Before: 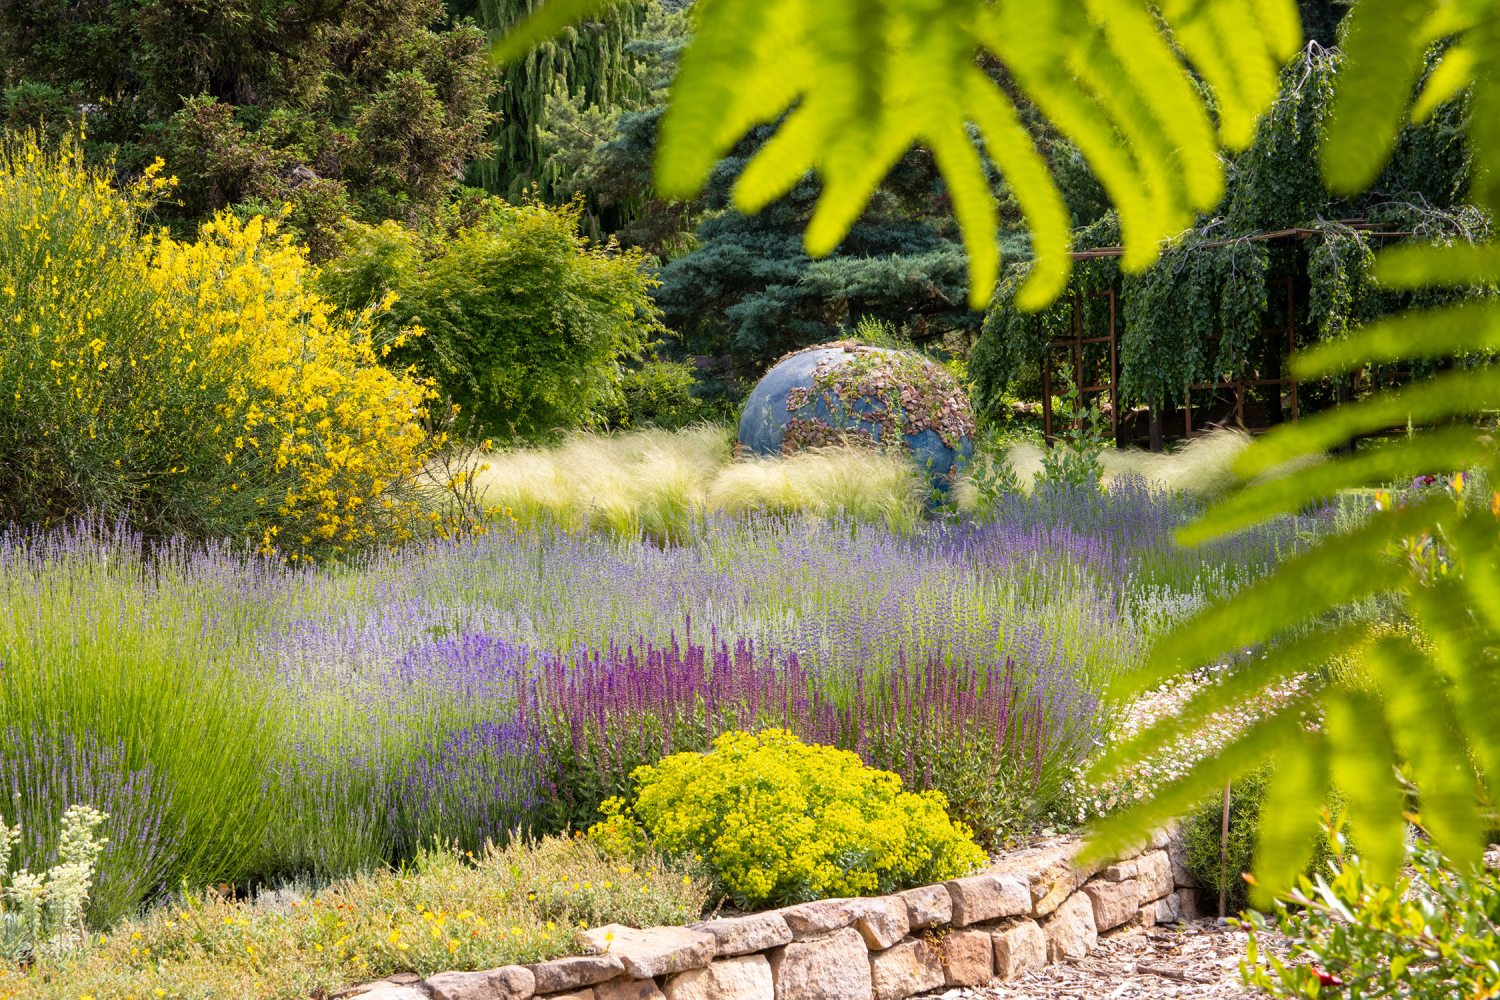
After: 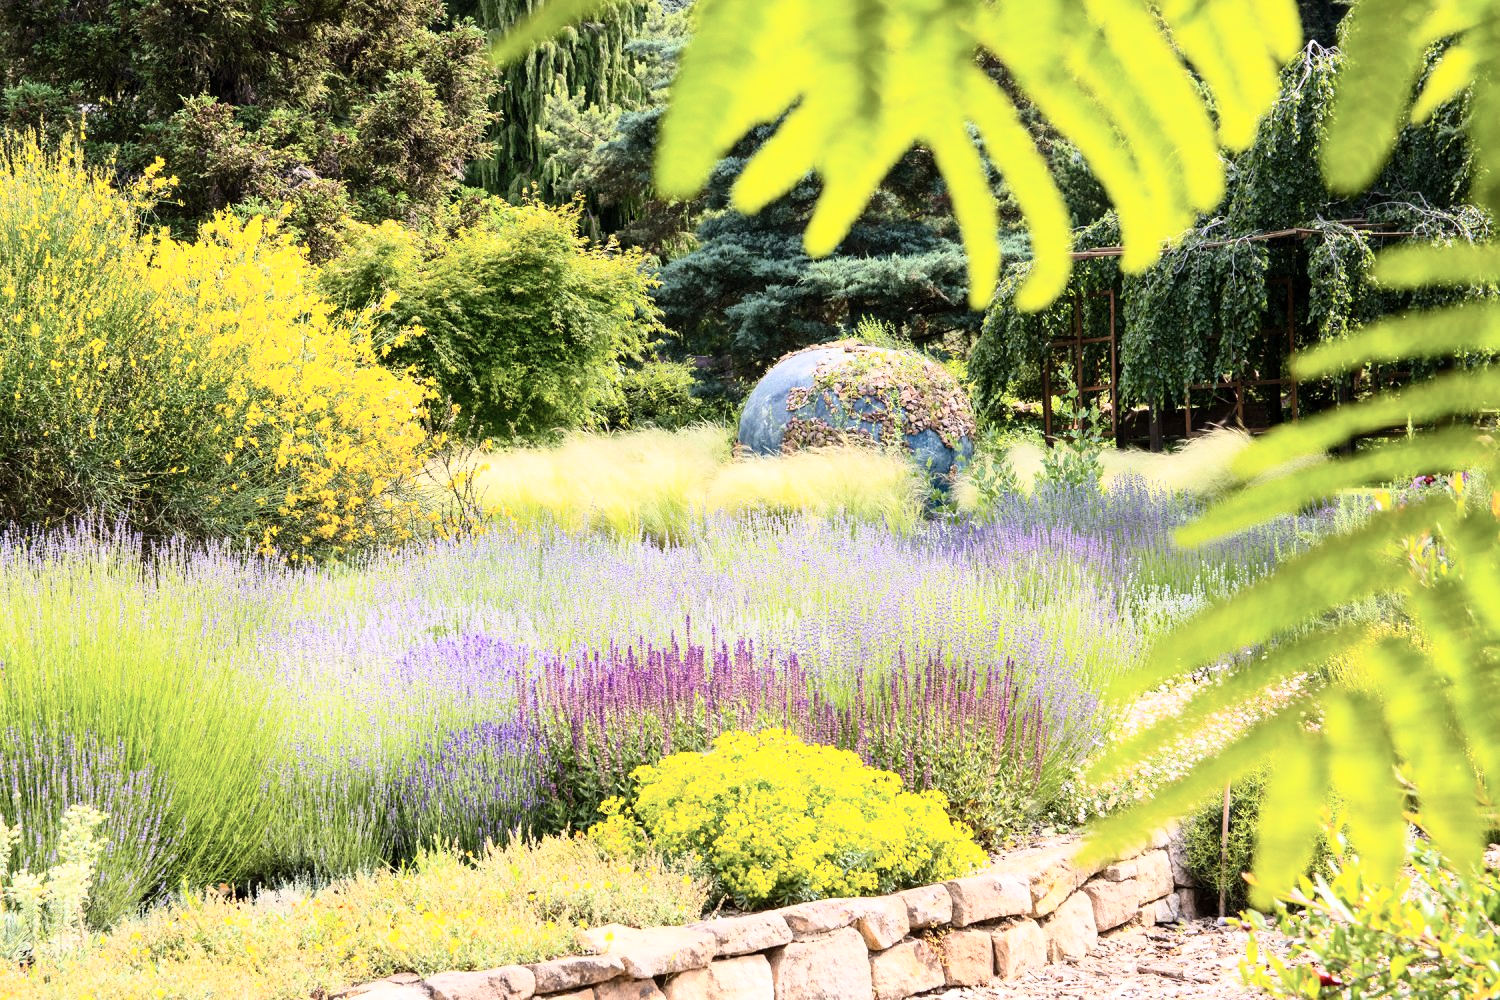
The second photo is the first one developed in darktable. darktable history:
tone curve: curves: ch0 [(0, 0) (0.003, 0.003) (0.011, 0.013) (0.025, 0.028) (0.044, 0.05) (0.069, 0.078) (0.1, 0.113) (0.136, 0.153) (0.177, 0.2) (0.224, 0.271) (0.277, 0.374) (0.335, 0.47) (0.399, 0.574) (0.468, 0.688) (0.543, 0.79) (0.623, 0.859) (0.709, 0.919) (0.801, 0.957) (0.898, 0.978) (1, 1)], color space Lab, independent channels, preserve colors none
